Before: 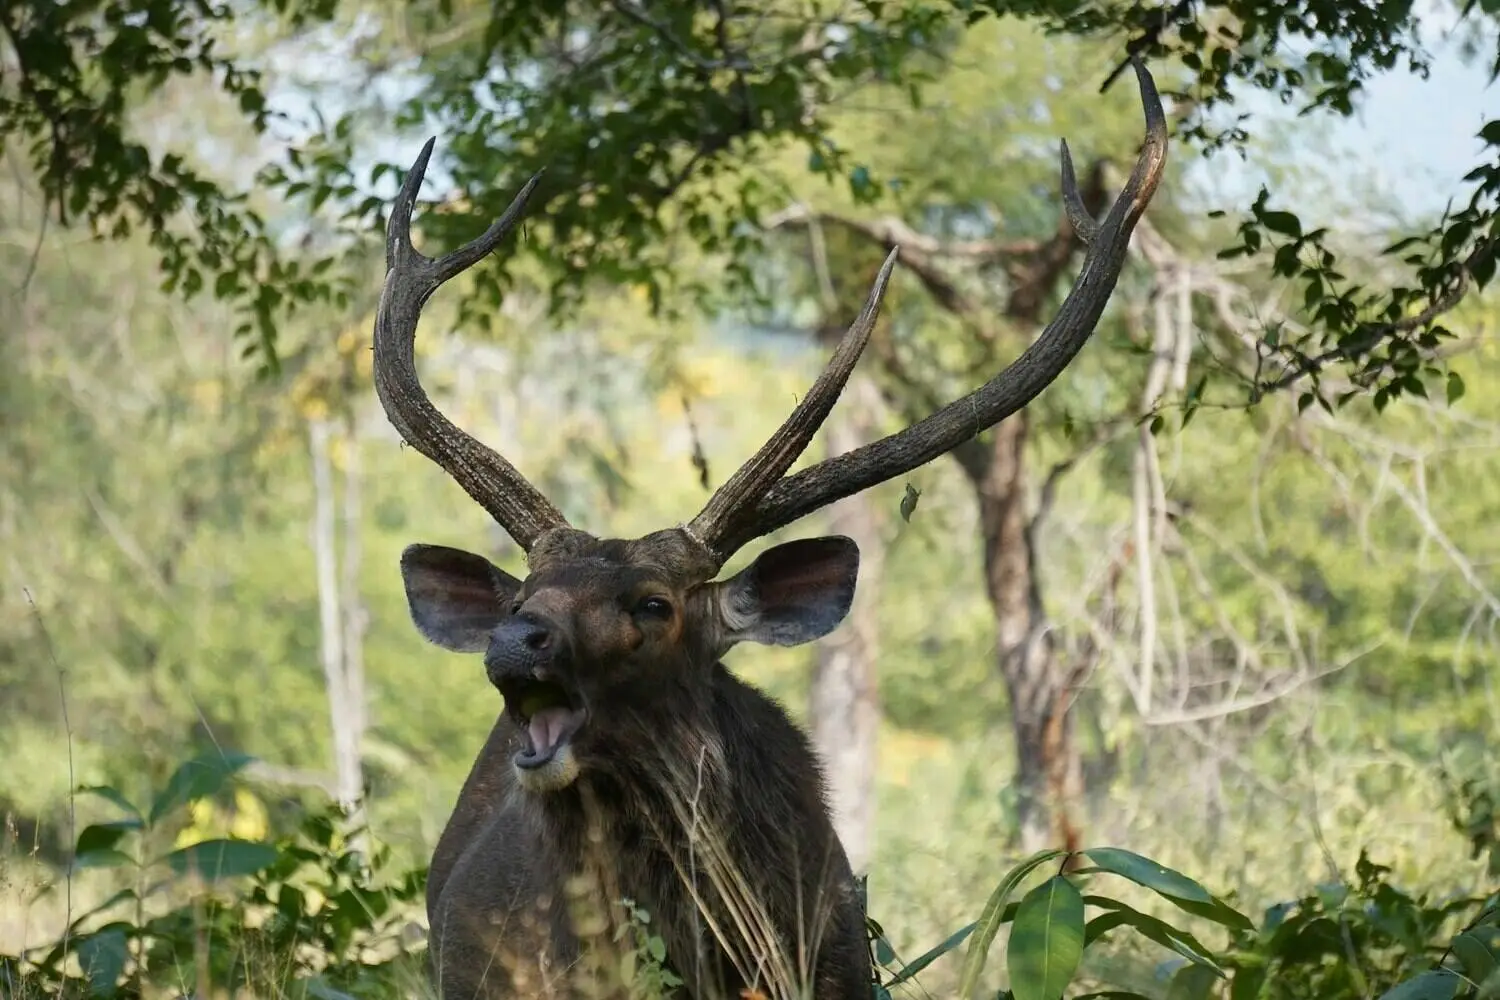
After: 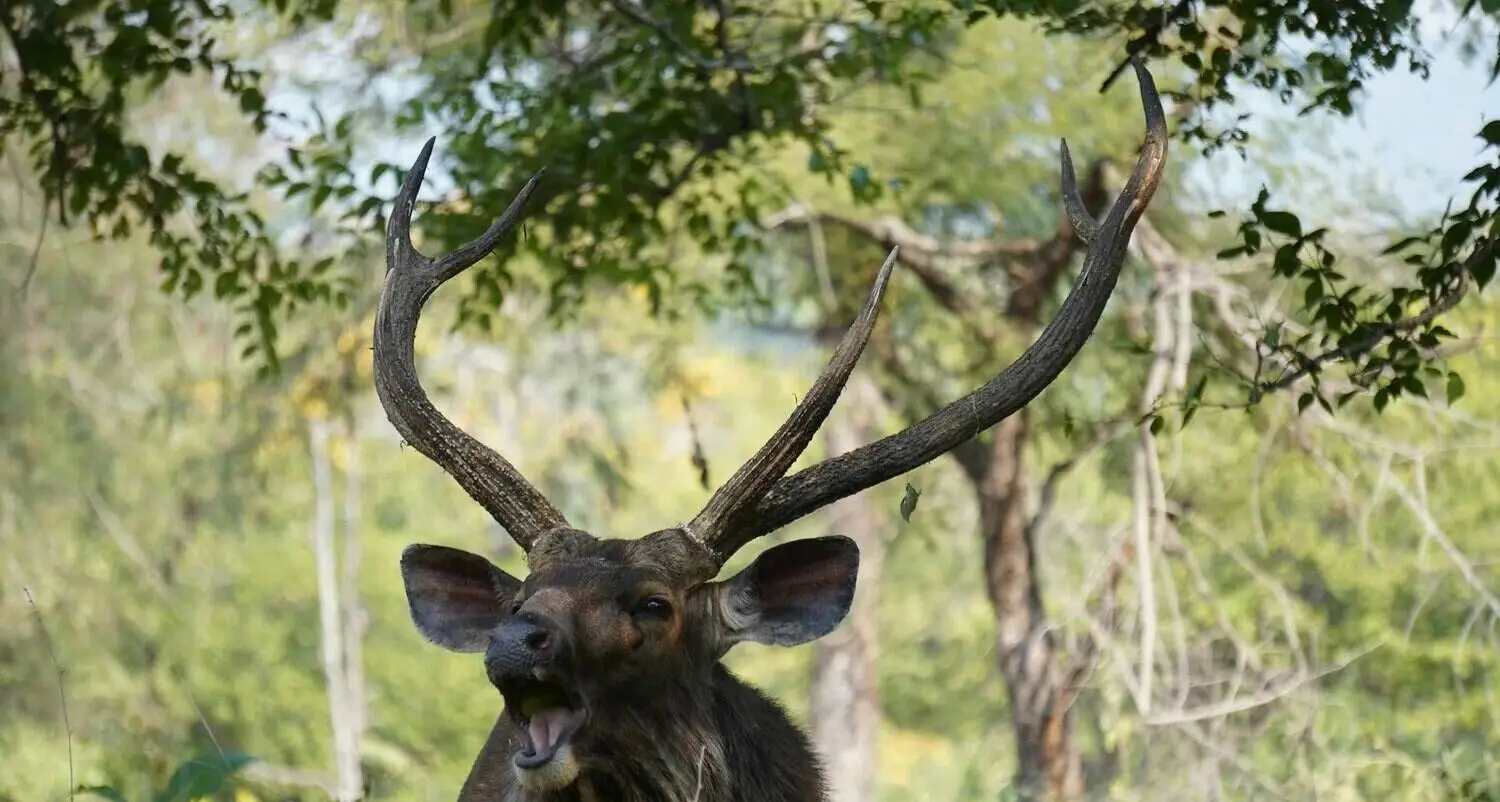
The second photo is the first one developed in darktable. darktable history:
crop: bottom 19.724%
color balance rgb: perceptual saturation grading › global saturation 0.993%
